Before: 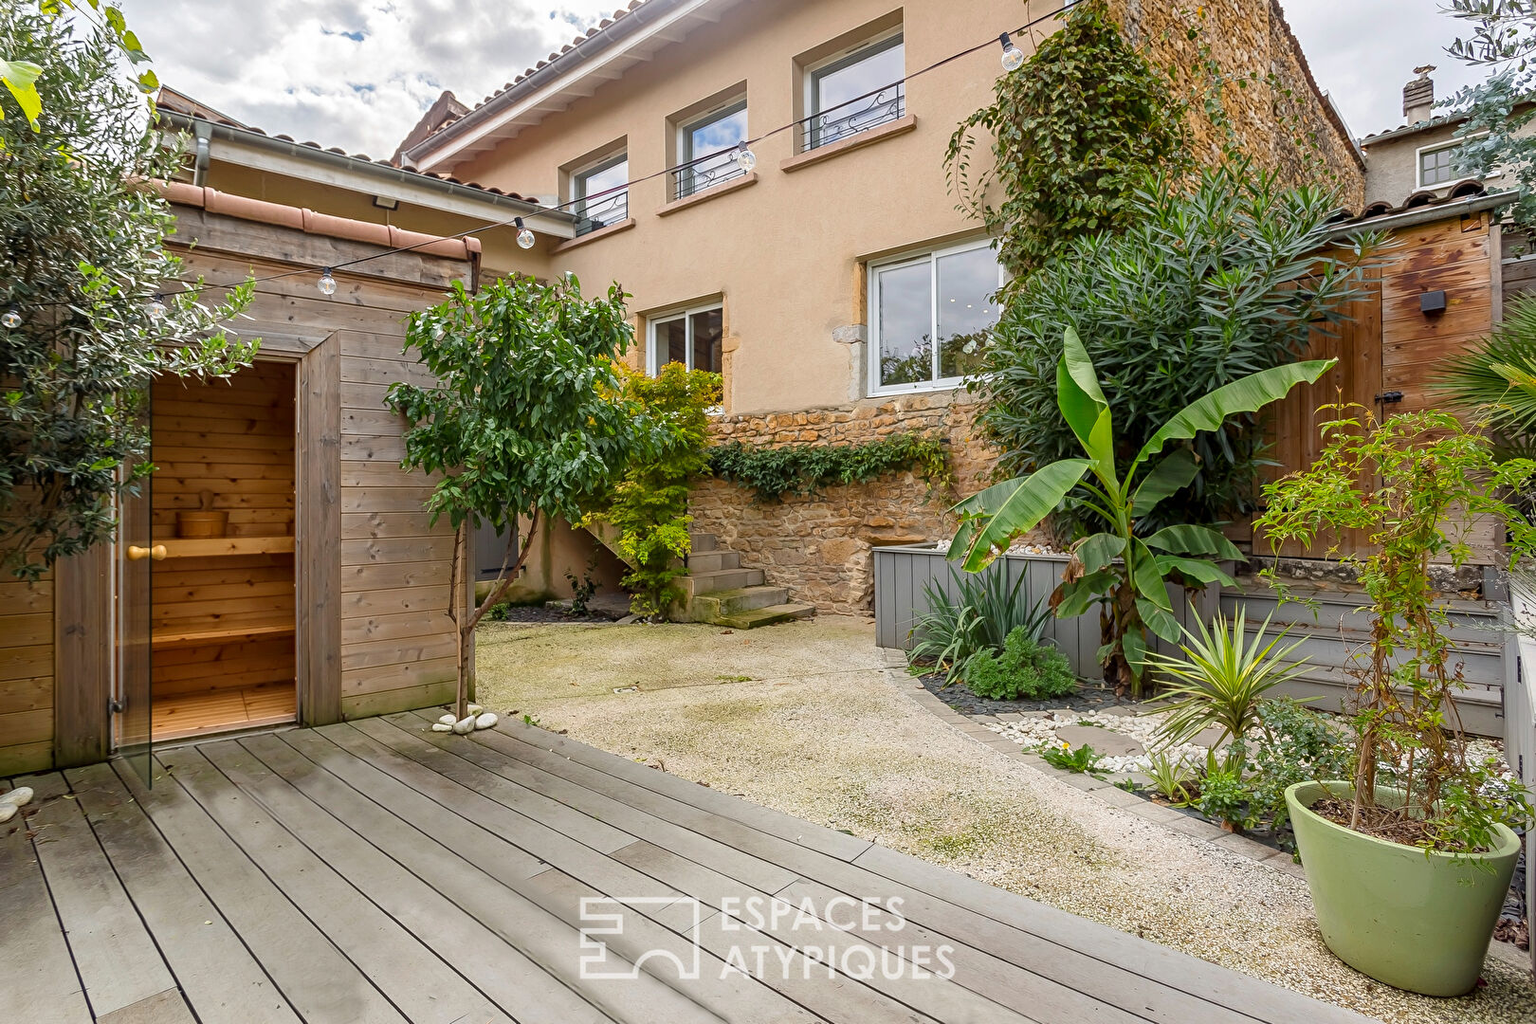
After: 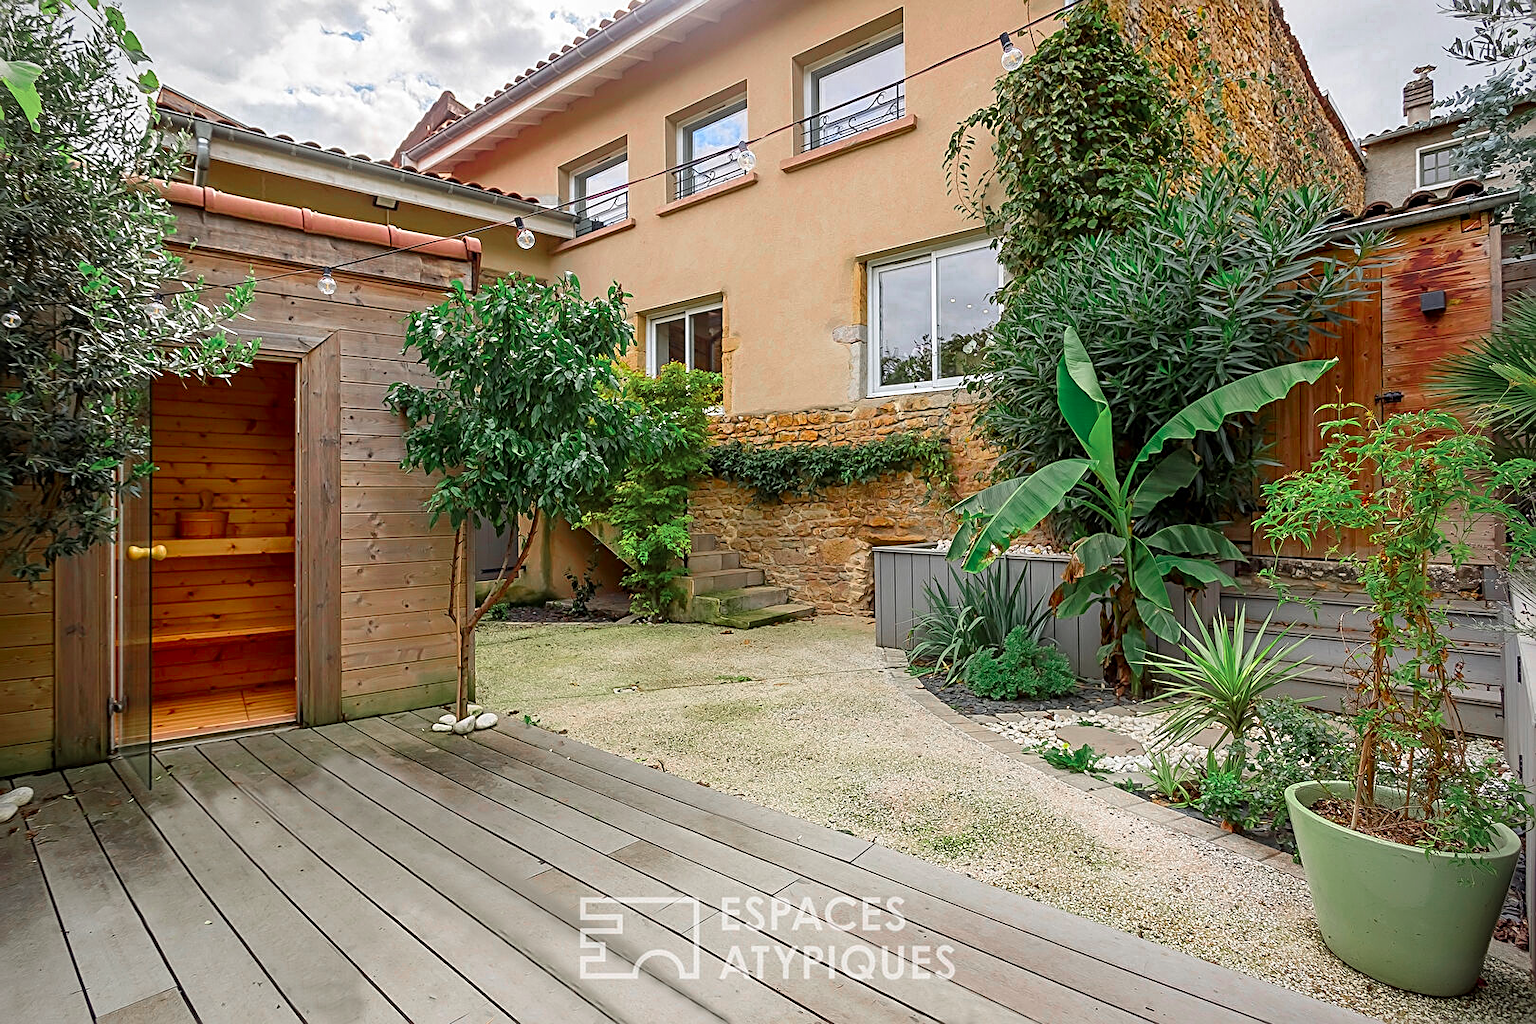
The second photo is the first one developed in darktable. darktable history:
vignetting: brightness -0.43, saturation -0.191
color correction: highlights b* -0.019, saturation 1.28
color zones: curves: ch0 [(0, 0.466) (0.128, 0.466) (0.25, 0.5) (0.375, 0.456) (0.5, 0.5) (0.625, 0.5) (0.737, 0.652) (0.875, 0.5)]; ch1 [(0, 0.603) (0.125, 0.618) (0.261, 0.348) (0.372, 0.353) (0.497, 0.363) (0.611, 0.45) (0.731, 0.427) (0.875, 0.518) (0.998, 0.652)]; ch2 [(0, 0.559) (0.125, 0.451) (0.253, 0.564) (0.37, 0.578) (0.5, 0.466) (0.625, 0.471) (0.731, 0.471) (0.88, 0.485)]
sharpen: on, module defaults
